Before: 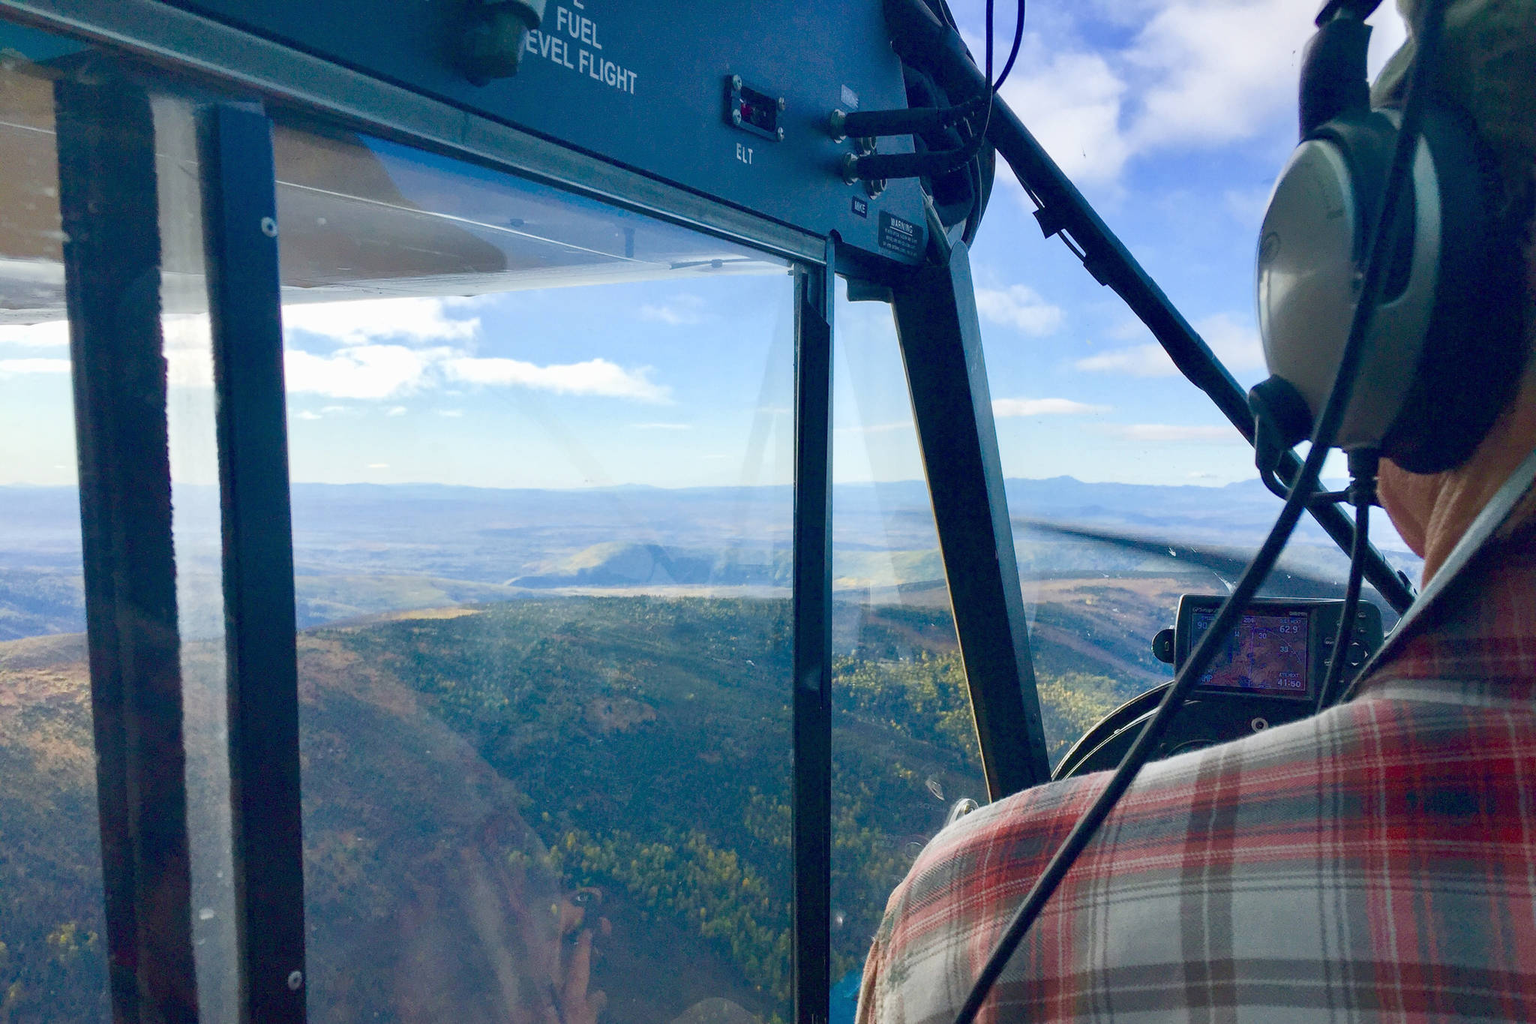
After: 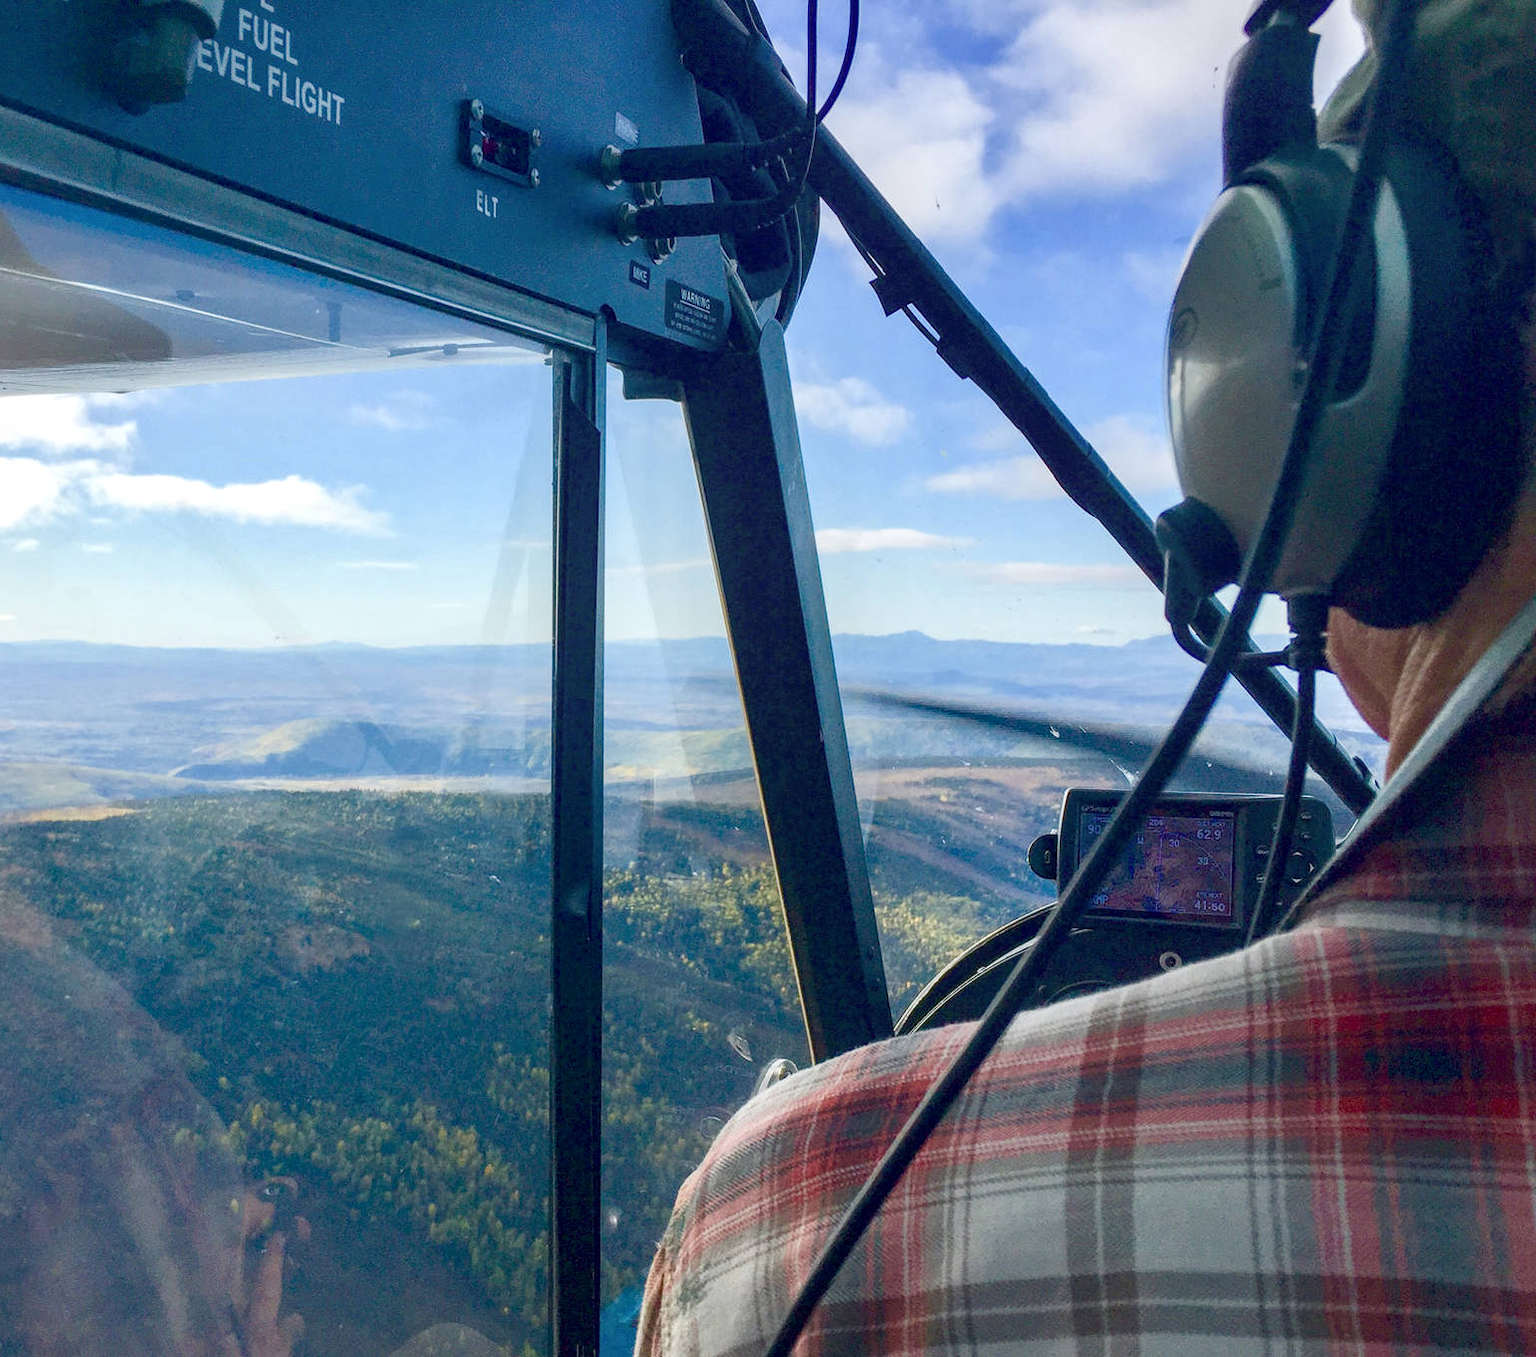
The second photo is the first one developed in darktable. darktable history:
crop and rotate: left 24.6%
local contrast: on, module defaults
